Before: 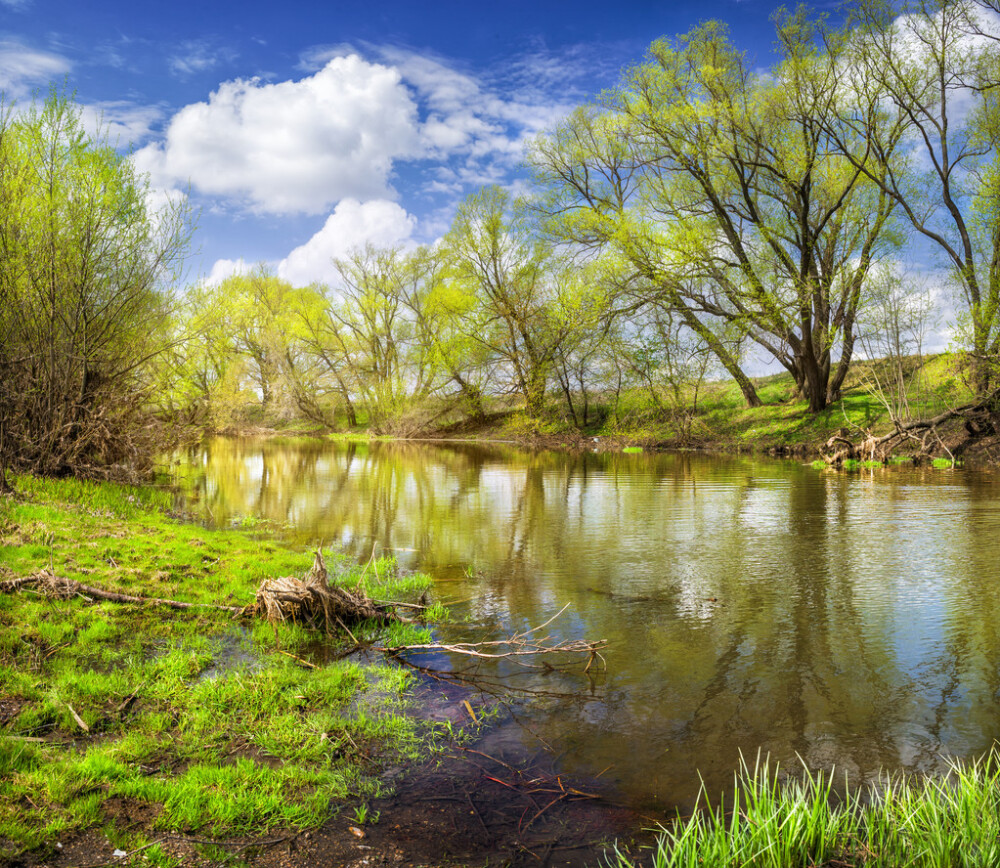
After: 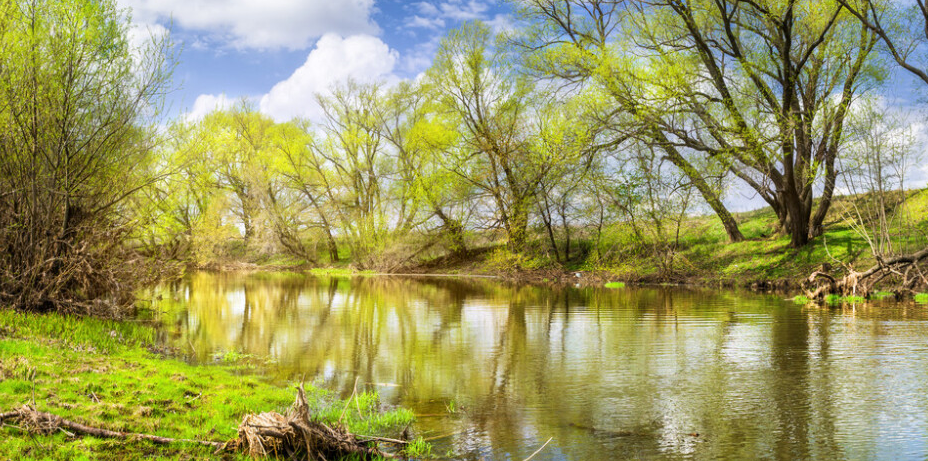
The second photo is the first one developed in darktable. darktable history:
crop: left 1.842%, top 19.014%, right 5.336%, bottom 27.84%
contrast brightness saturation: contrast 0.101, brightness 0.012, saturation 0.021
